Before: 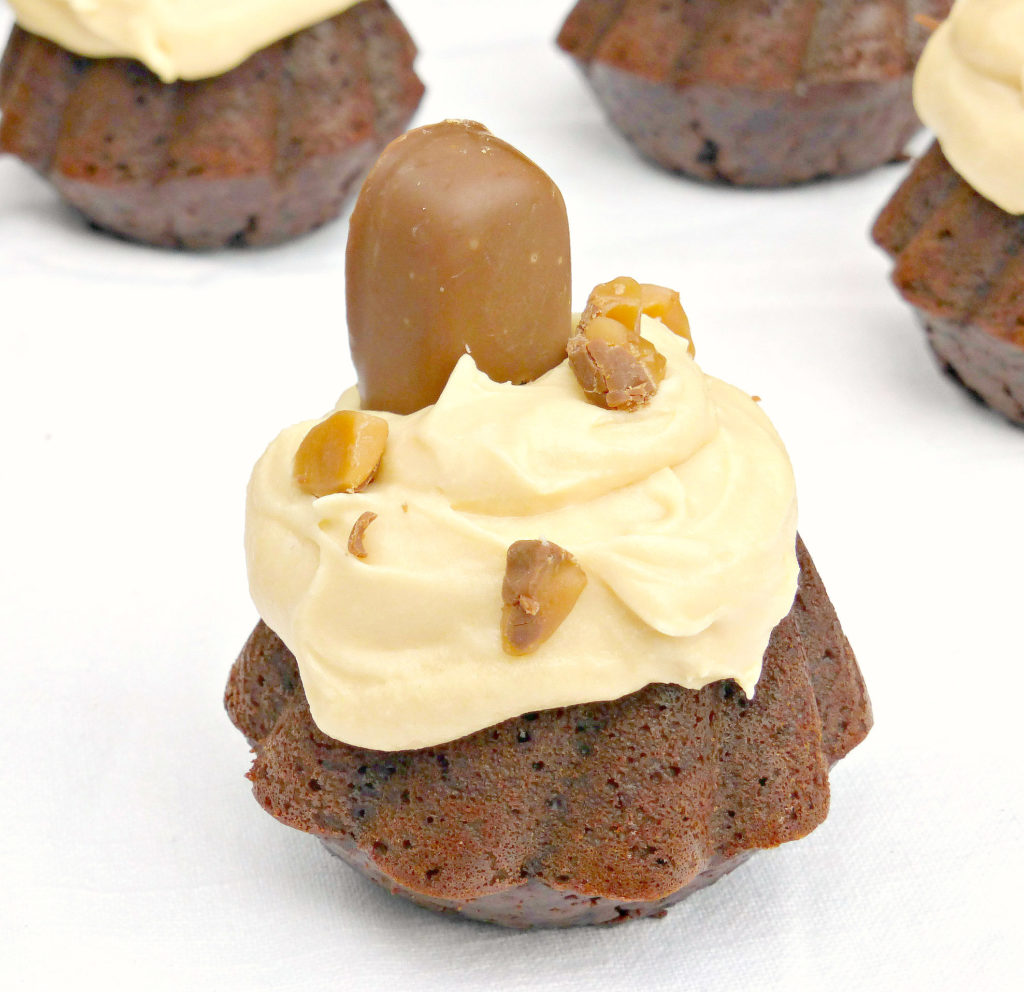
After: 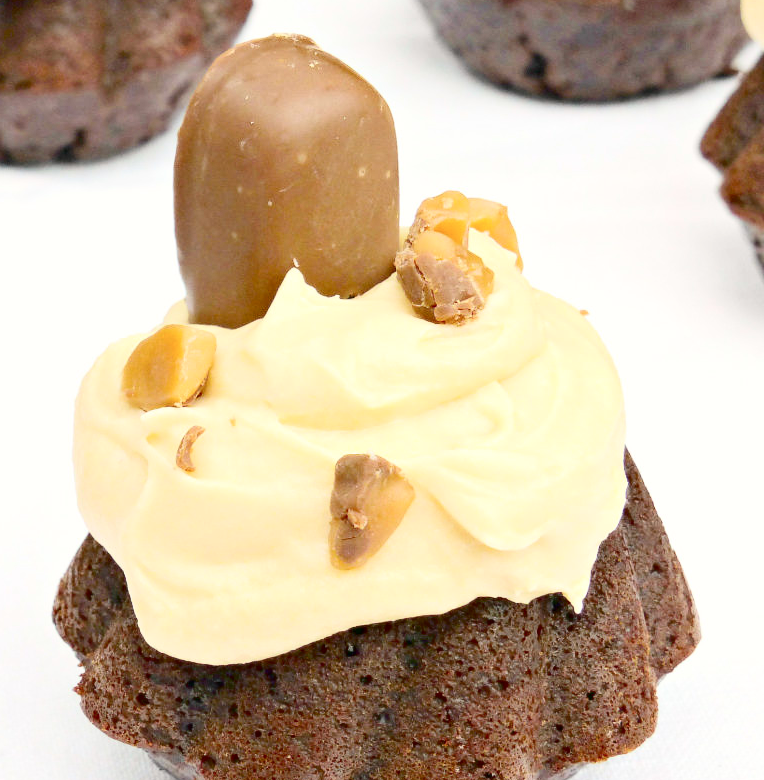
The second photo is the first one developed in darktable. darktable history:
contrast brightness saturation: contrast 0.297
crop: left 16.798%, top 8.707%, right 8.582%, bottom 12.637%
